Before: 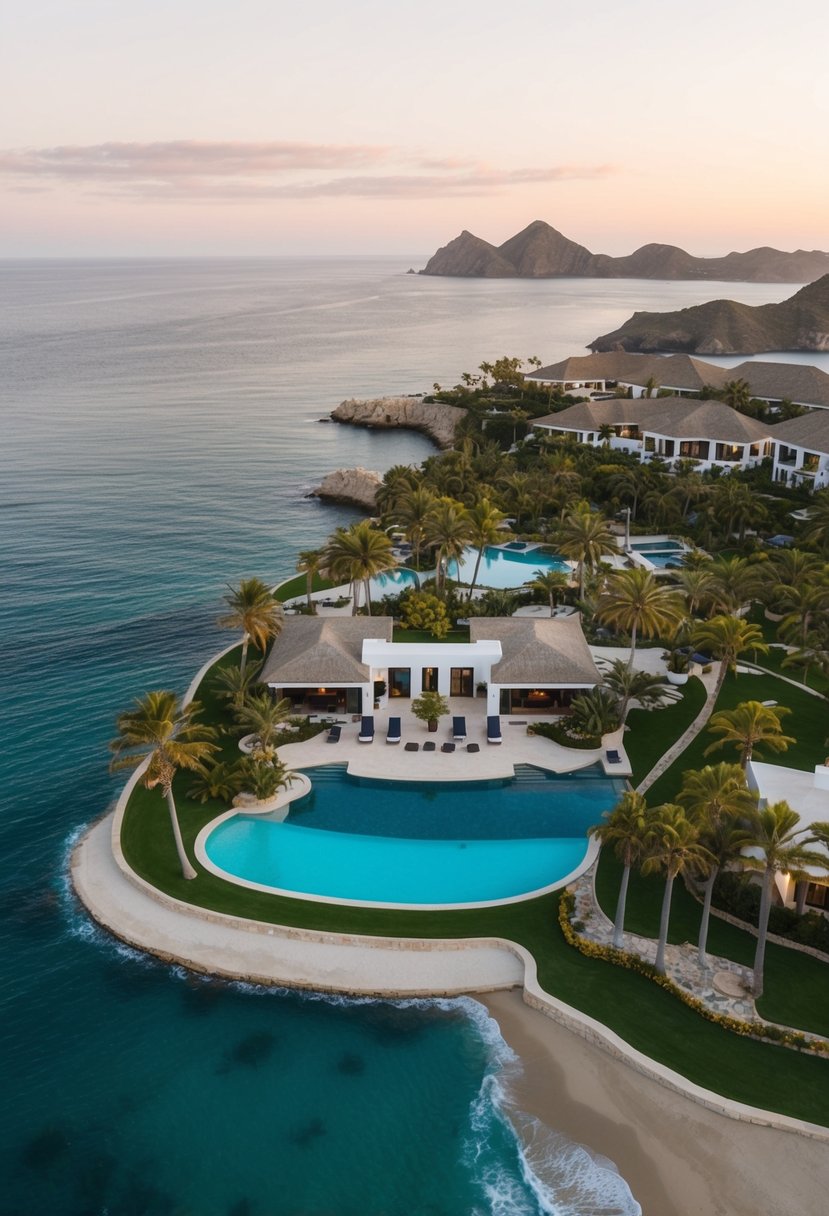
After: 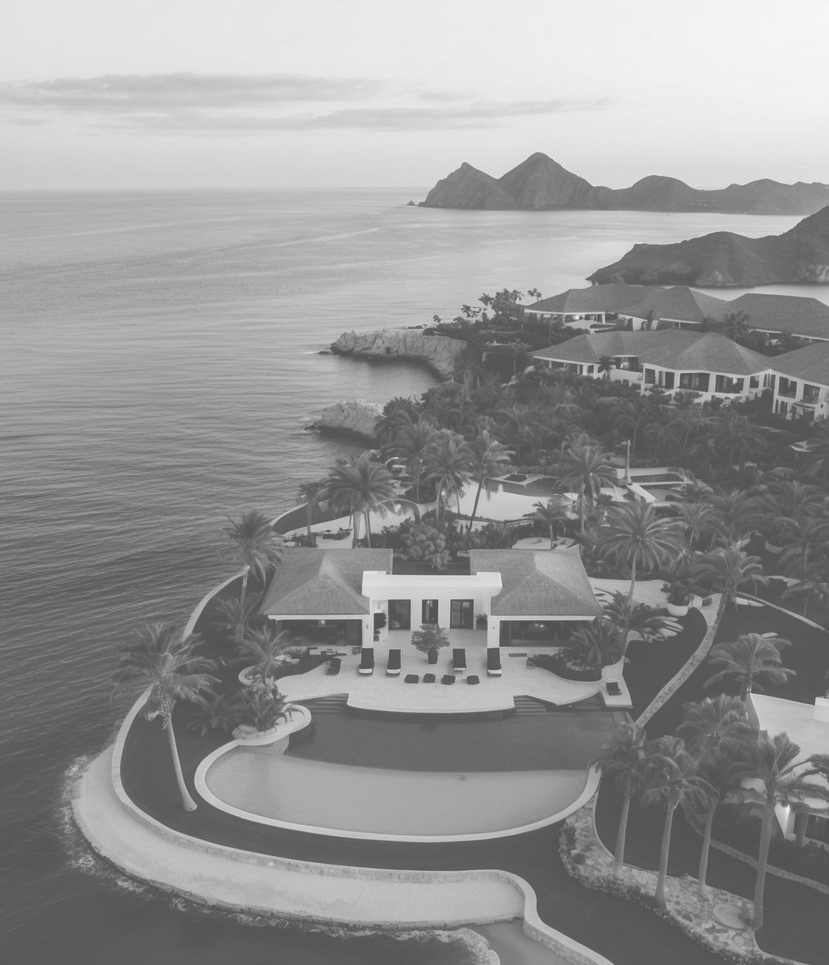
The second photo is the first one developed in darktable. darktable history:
crop and rotate: top 5.667%, bottom 14.937%
exposure: black level correction -0.087, compensate highlight preservation false
monochrome: on, module defaults
